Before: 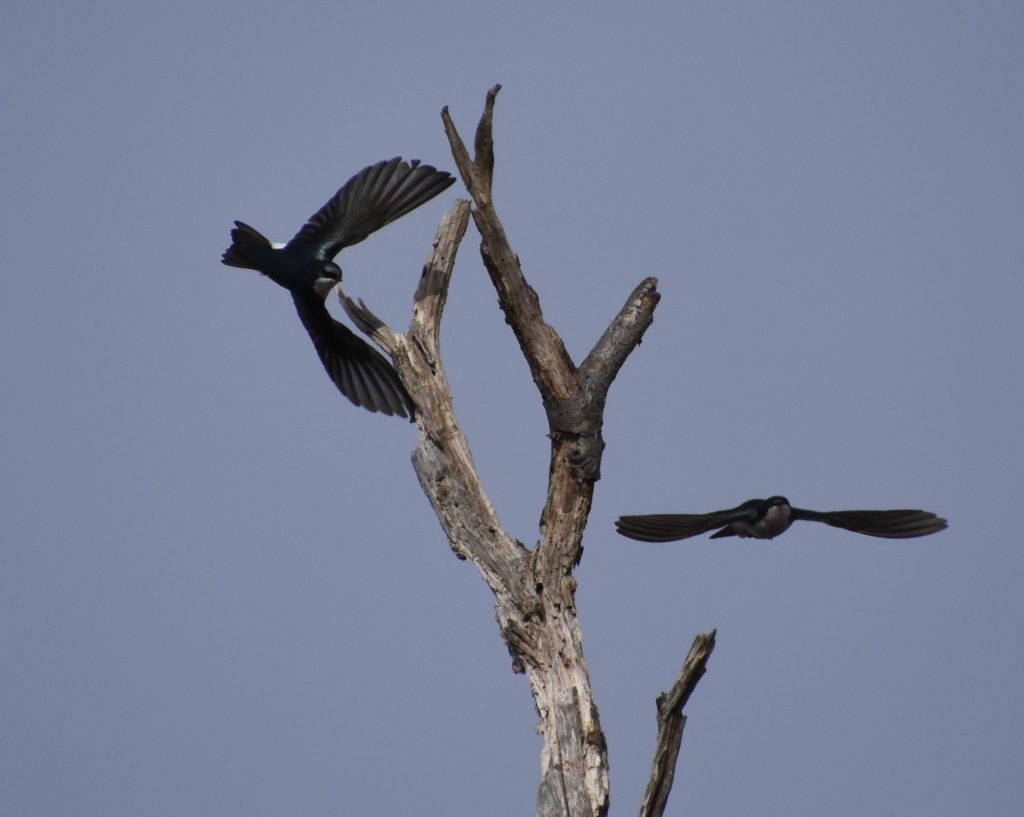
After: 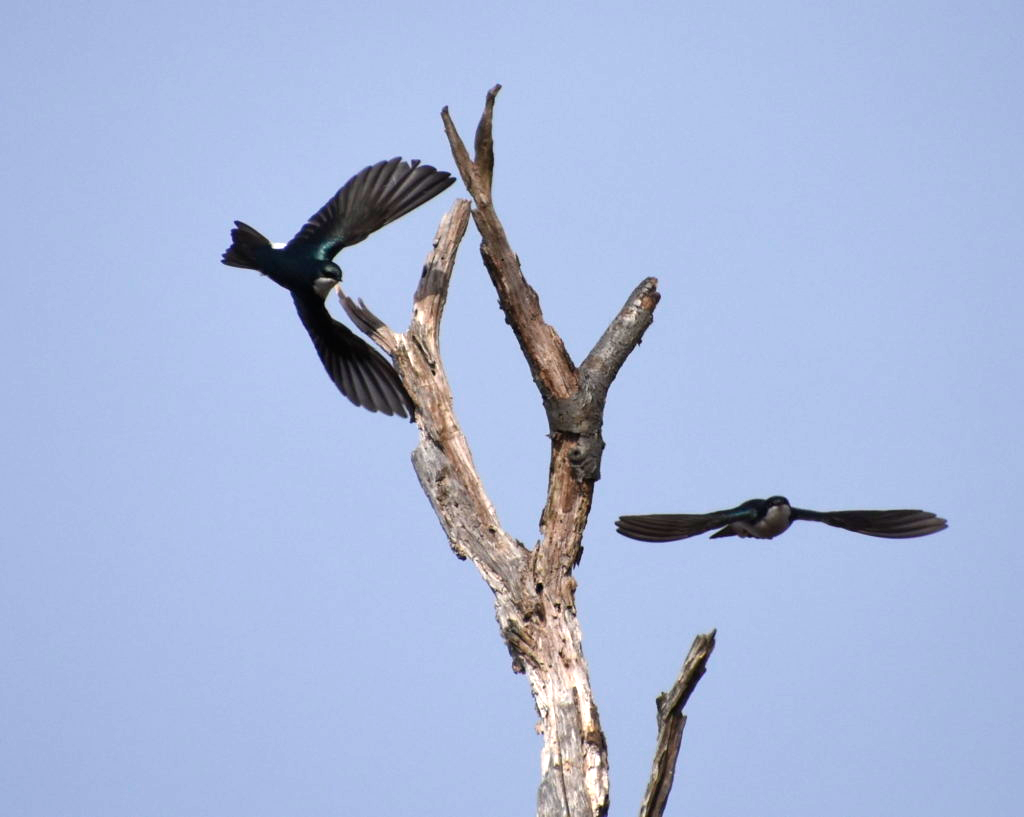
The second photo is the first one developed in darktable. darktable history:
exposure: black level correction 0, exposure 1.104 EV, compensate highlight preservation false
